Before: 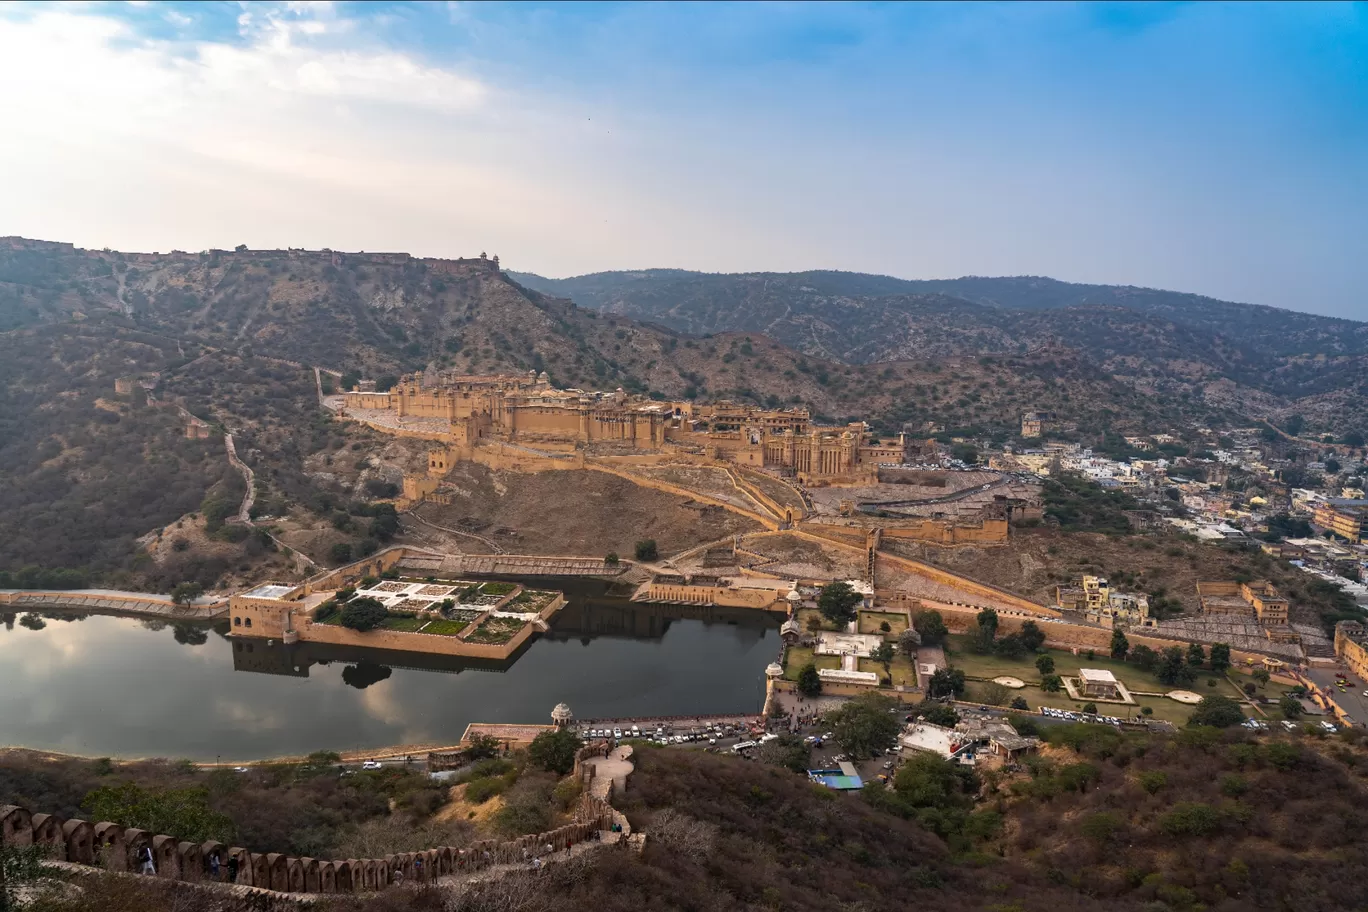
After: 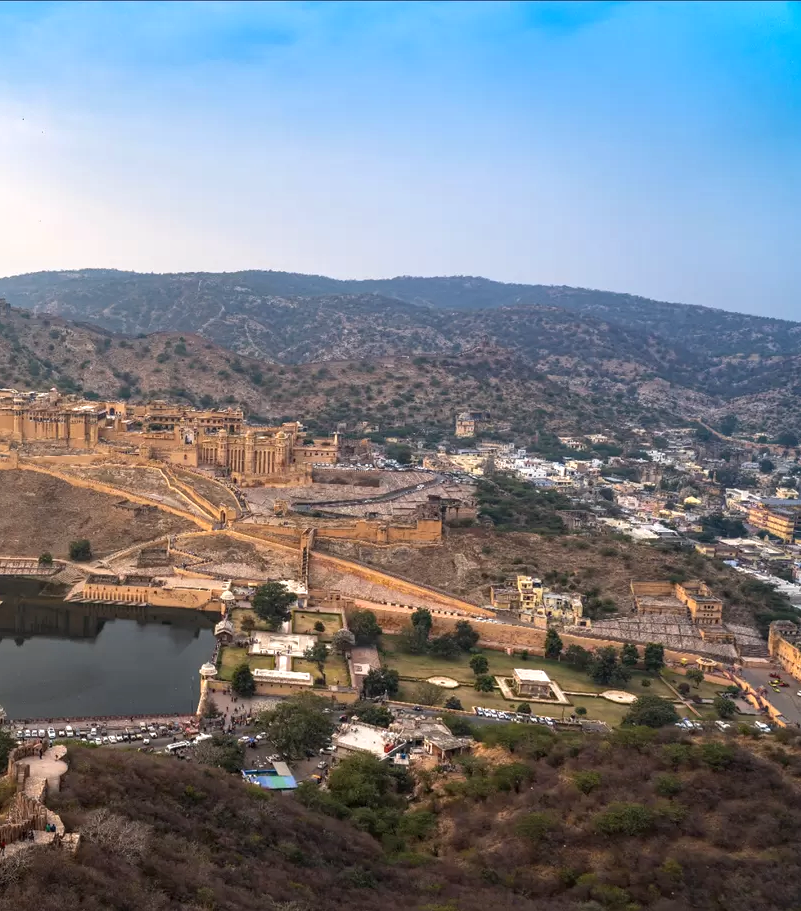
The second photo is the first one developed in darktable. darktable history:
local contrast: detail 114%
exposure: exposure 0.491 EV, compensate highlight preservation false
crop: left 41.445%
